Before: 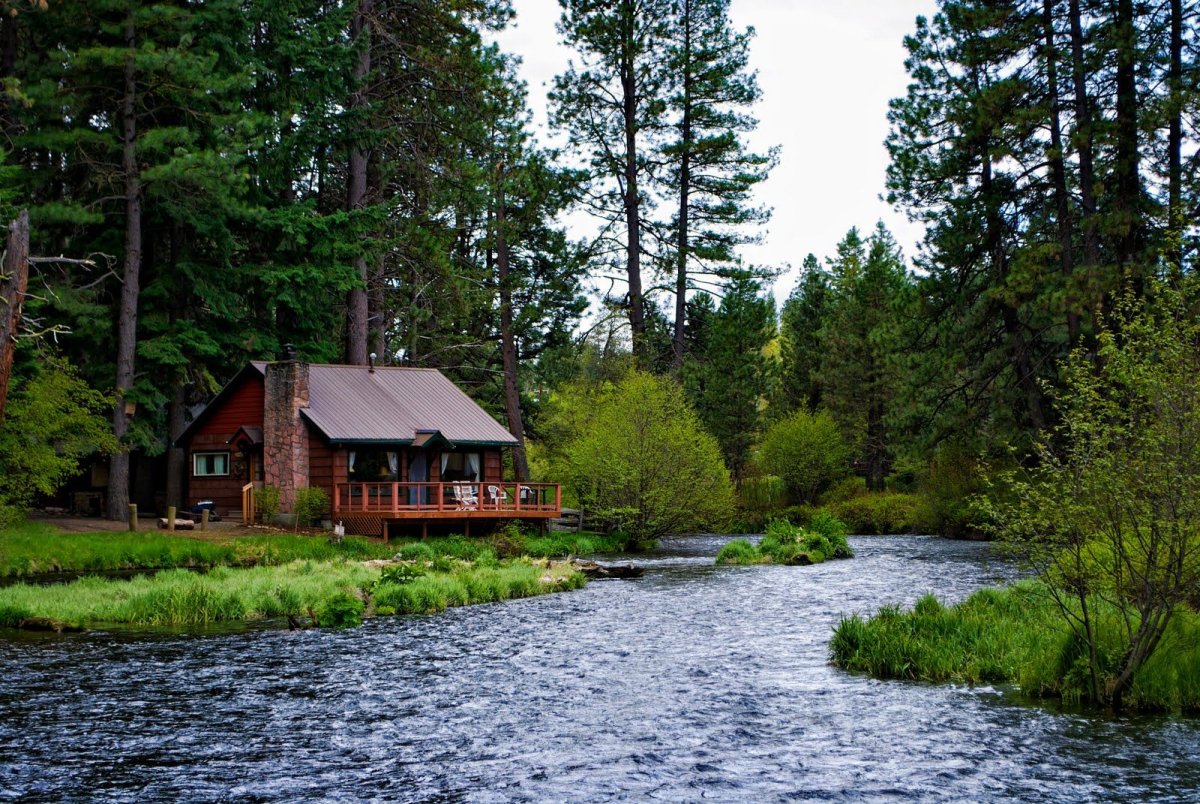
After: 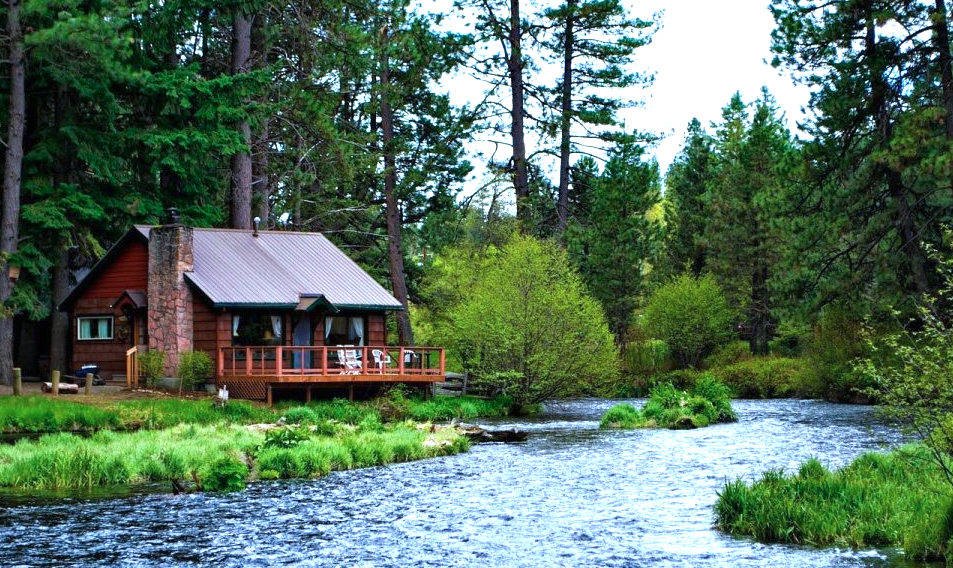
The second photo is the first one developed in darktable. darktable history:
exposure: black level correction 0, exposure 0.877 EV, compensate exposure bias true, compensate highlight preservation false
crop: left 9.712%, top 16.928%, right 10.845%, bottom 12.332%
color calibration: illuminant F (fluorescent), F source F9 (Cool White Deluxe 4150 K) – high CRI, x 0.374, y 0.373, temperature 4158.34 K
